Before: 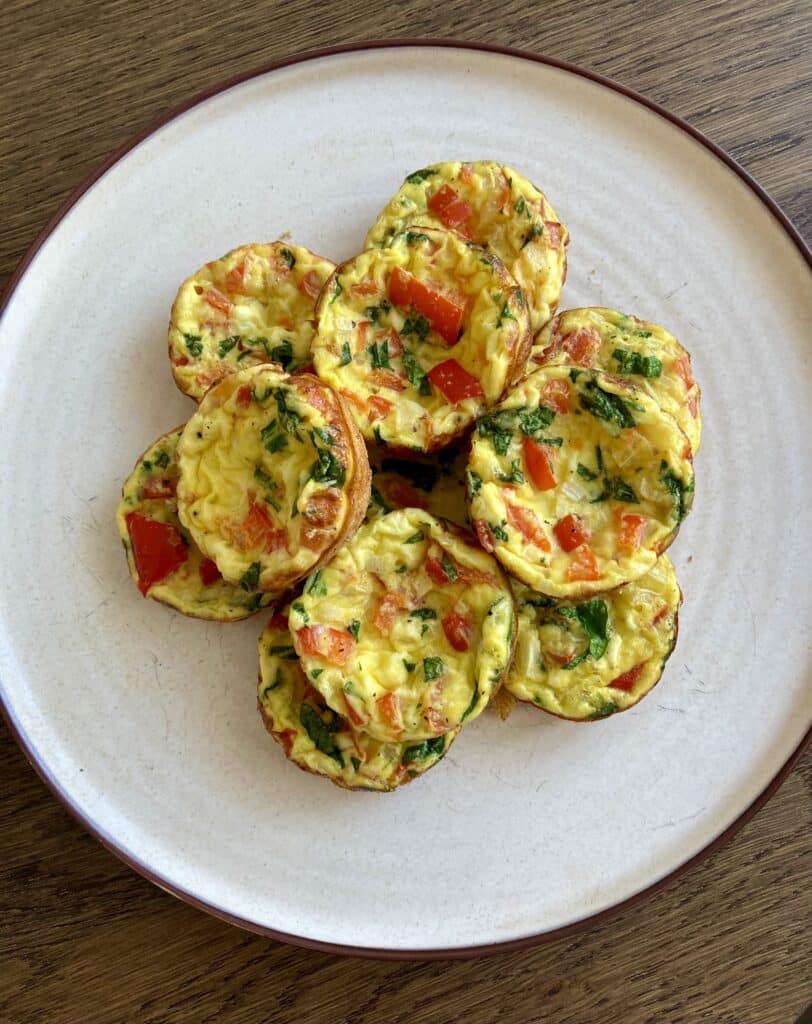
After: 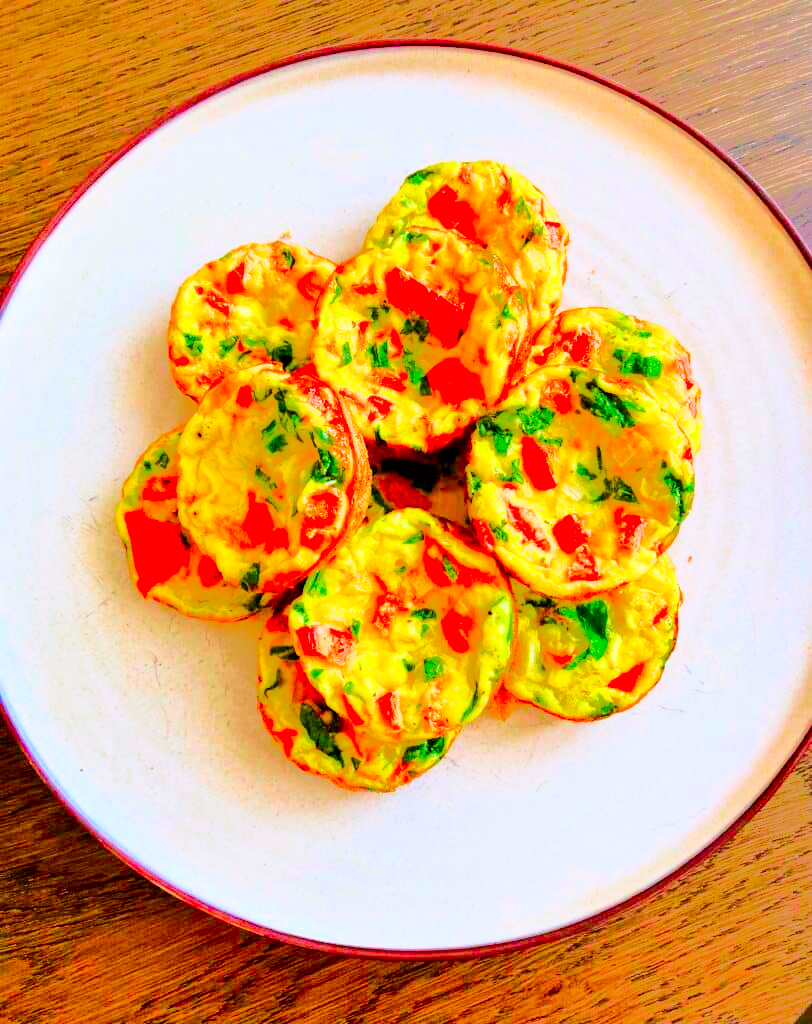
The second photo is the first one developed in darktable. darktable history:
color correction: highlights a* 1.68, highlights b* -1.77, saturation 2.52
tone equalizer: -8 EV -0.511 EV, -7 EV -0.342 EV, -6 EV -0.072 EV, -5 EV 0.373 EV, -4 EV 0.971 EV, -3 EV 0.808 EV, -2 EV -0.01 EV, -1 EV 0.141 EV, +0 EV -0.007 EV, edges refinement/feathering 500, mask exposure compensation -1.57 EV, preserve details no
filmic rgb: black relative exposure -7.98 EV, white relative exposure 3.94 EV, hardness 4.24
exposure: black level correction 0, exposure 1.126 EV, compensate highlight preservation false
